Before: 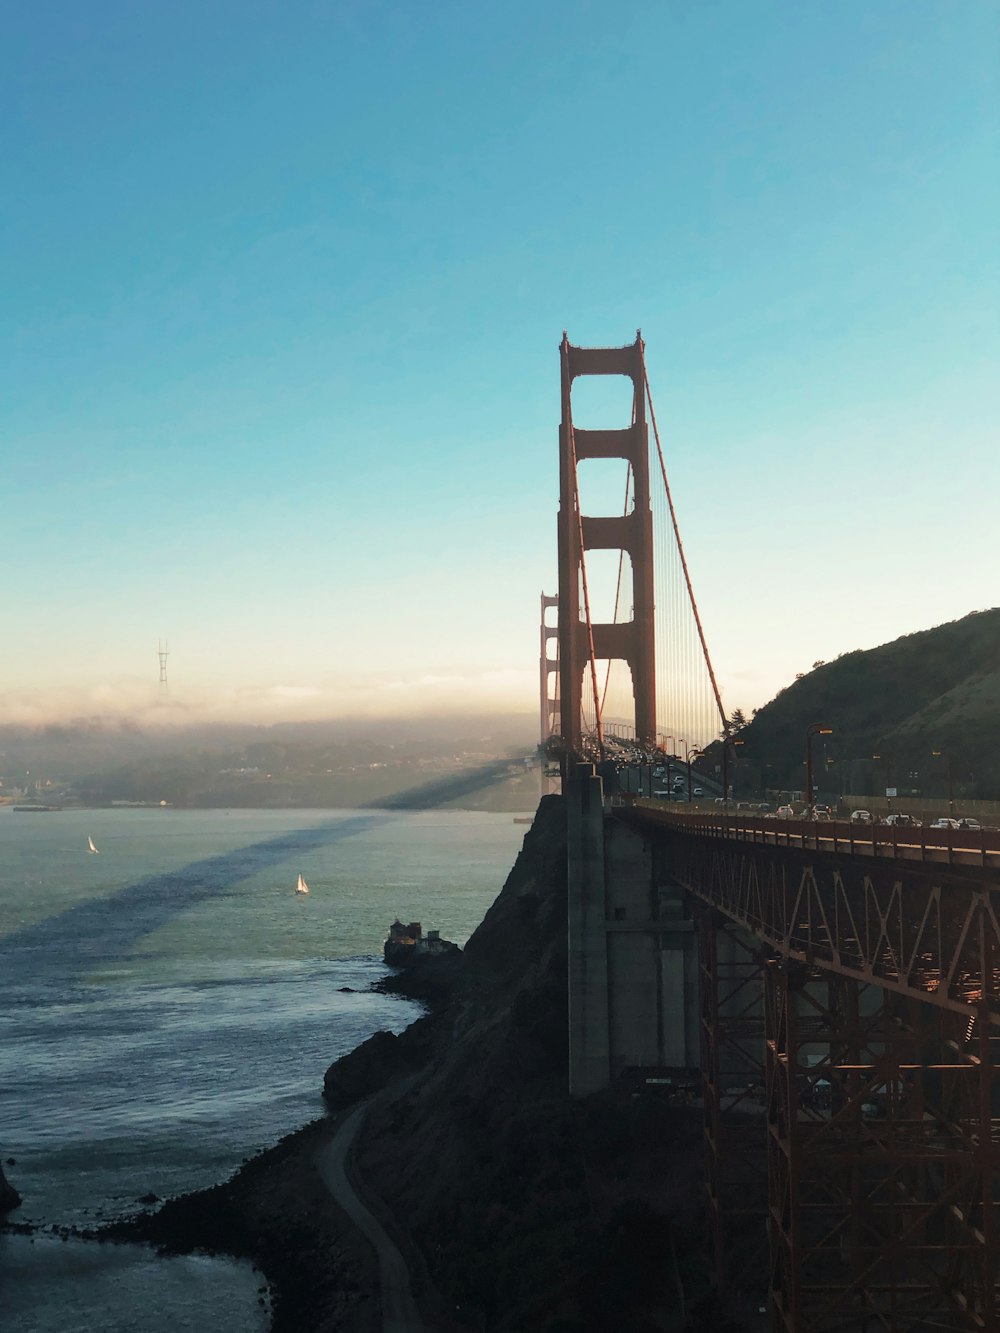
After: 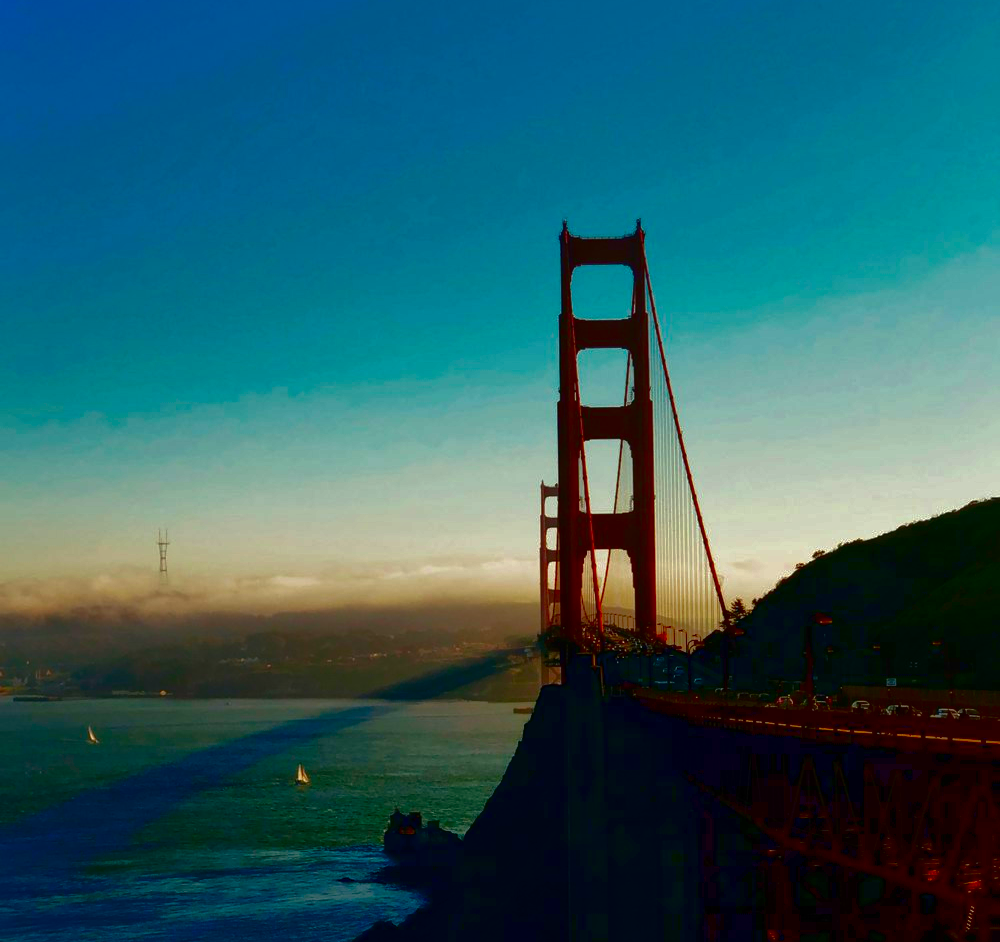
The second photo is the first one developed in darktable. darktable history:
contrast brightness saturation: brightness -1, saturation 1
crop and rotate: top 8.293%, bottom 20.996%
shadows and highlights: on, module defaults
